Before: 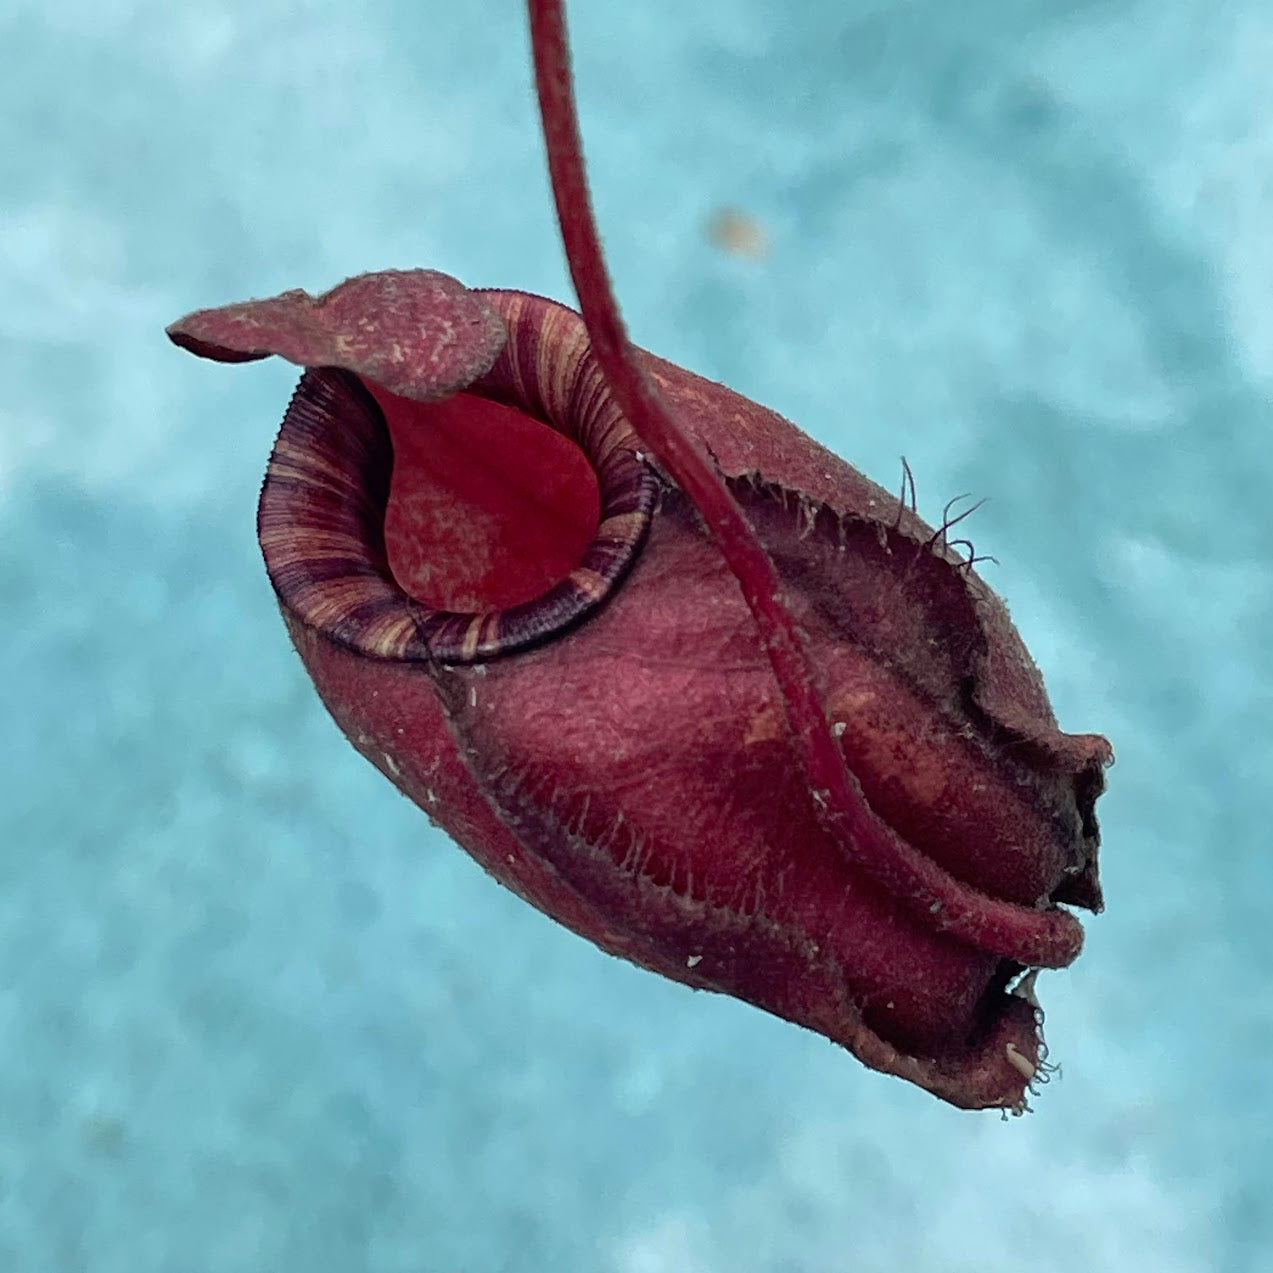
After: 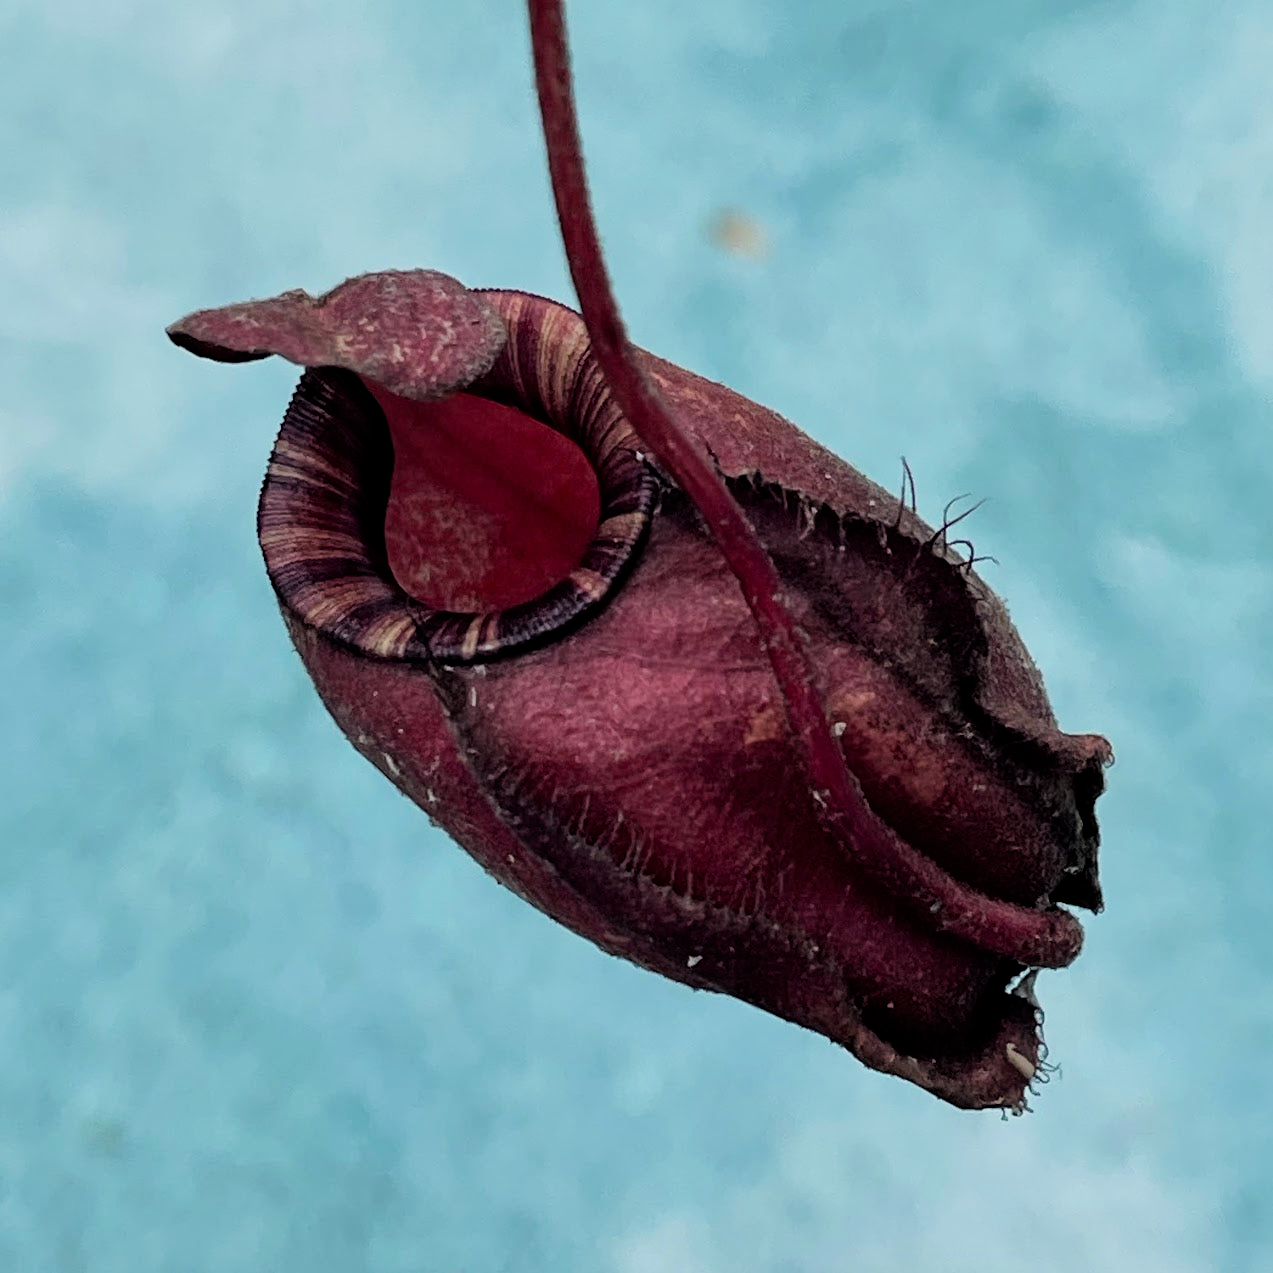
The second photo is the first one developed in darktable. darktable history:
filmic rgb: black relative exposure -7.49 EV, white relative exposure 4.99 EV, hardness 3.31, contrast 1.3
